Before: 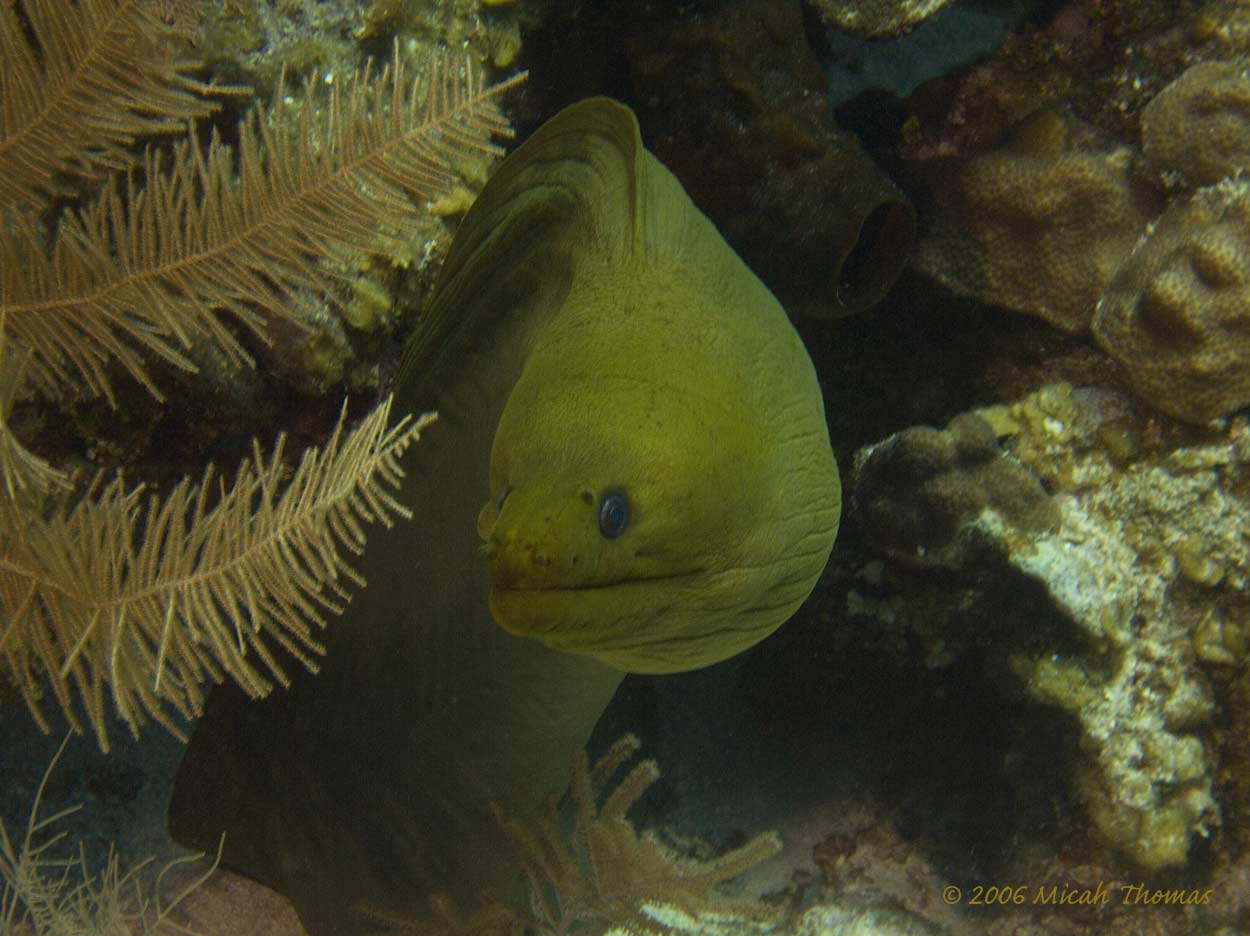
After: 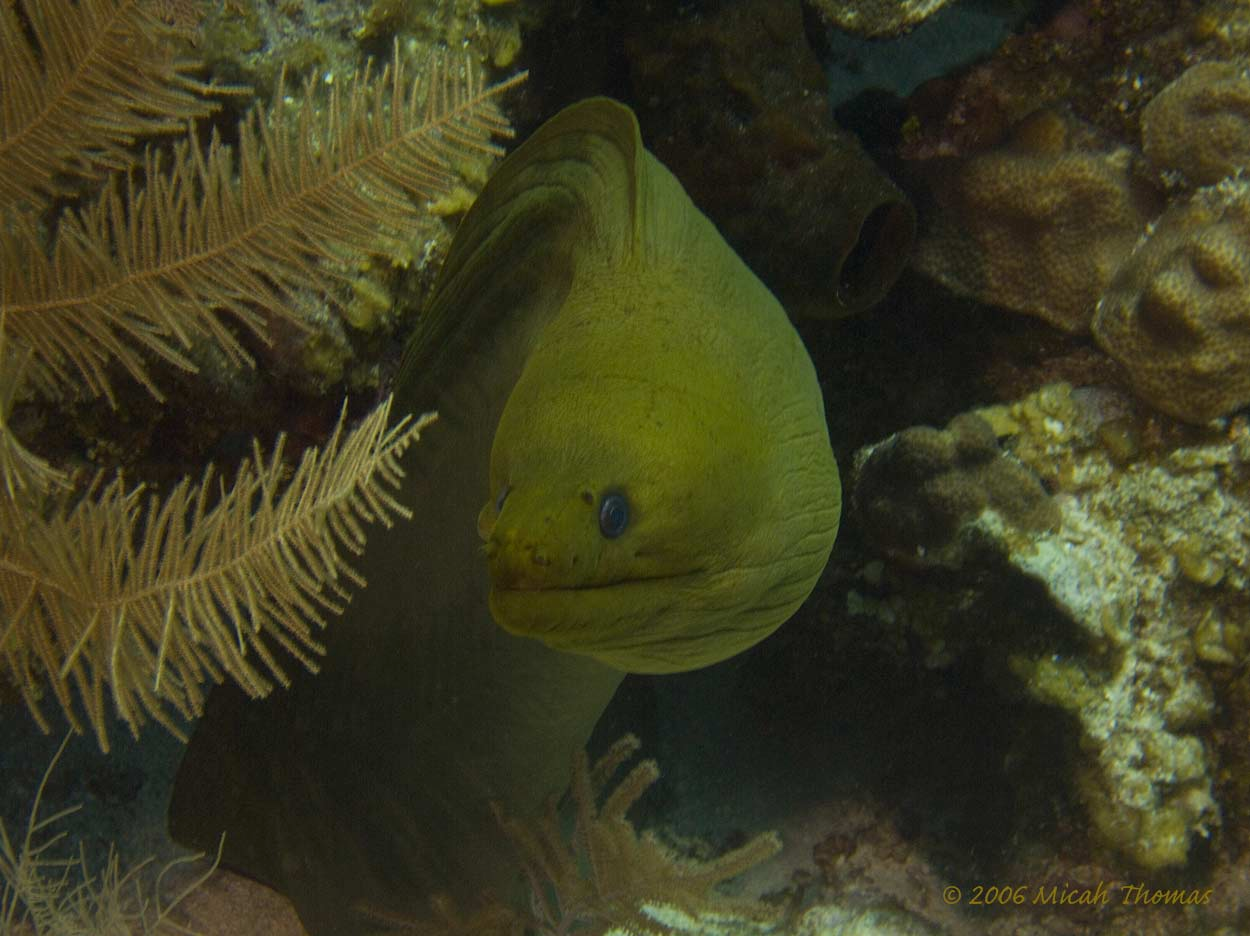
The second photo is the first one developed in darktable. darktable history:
shadows and highlights: radius 122.27, shadows 21.45, white point adjustment -9.61, highlights -12.85, soften with gaussian
